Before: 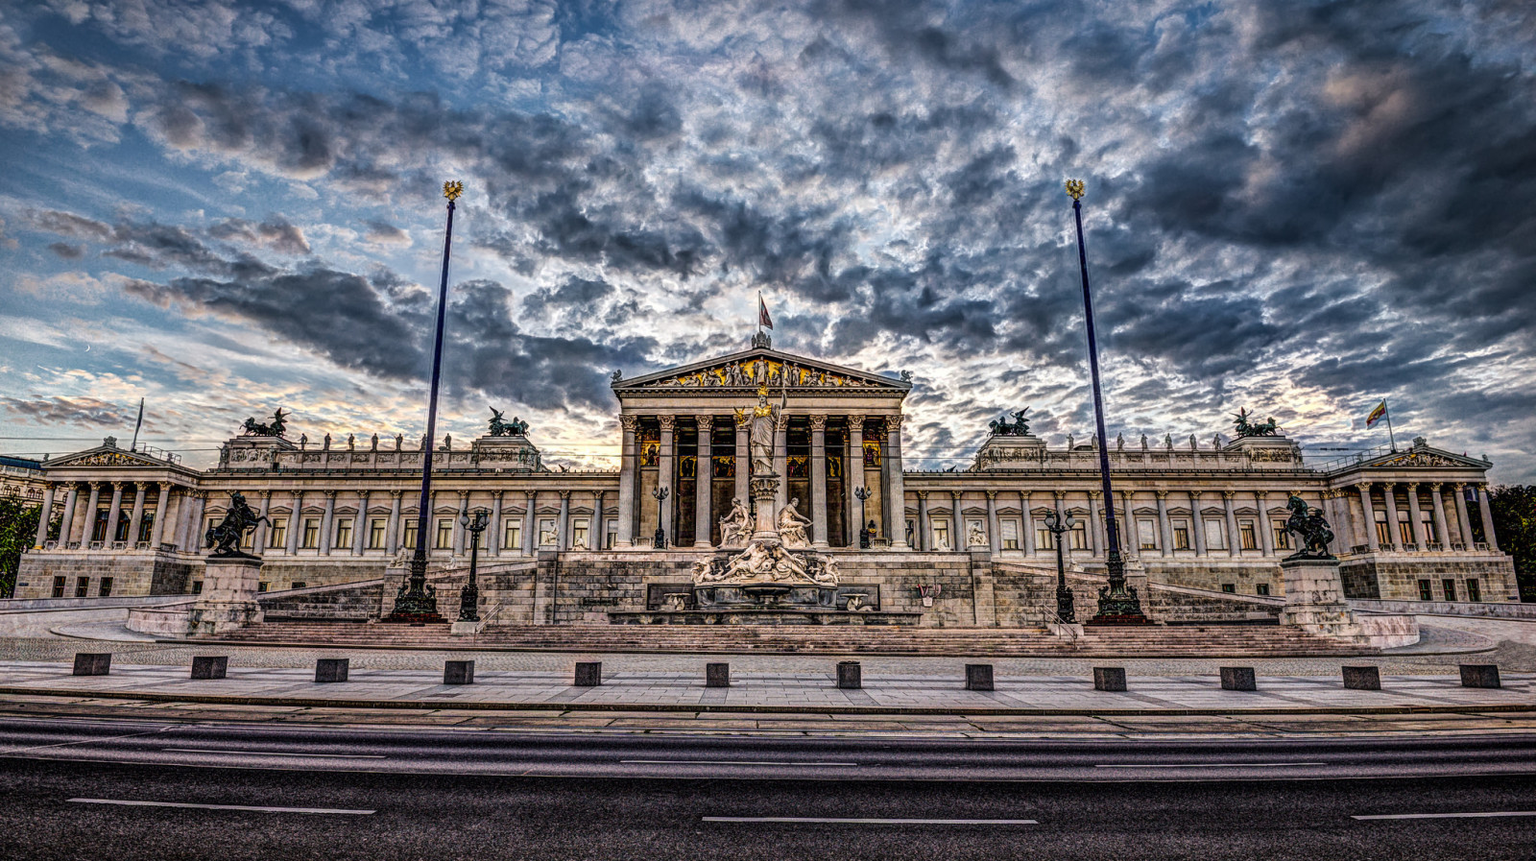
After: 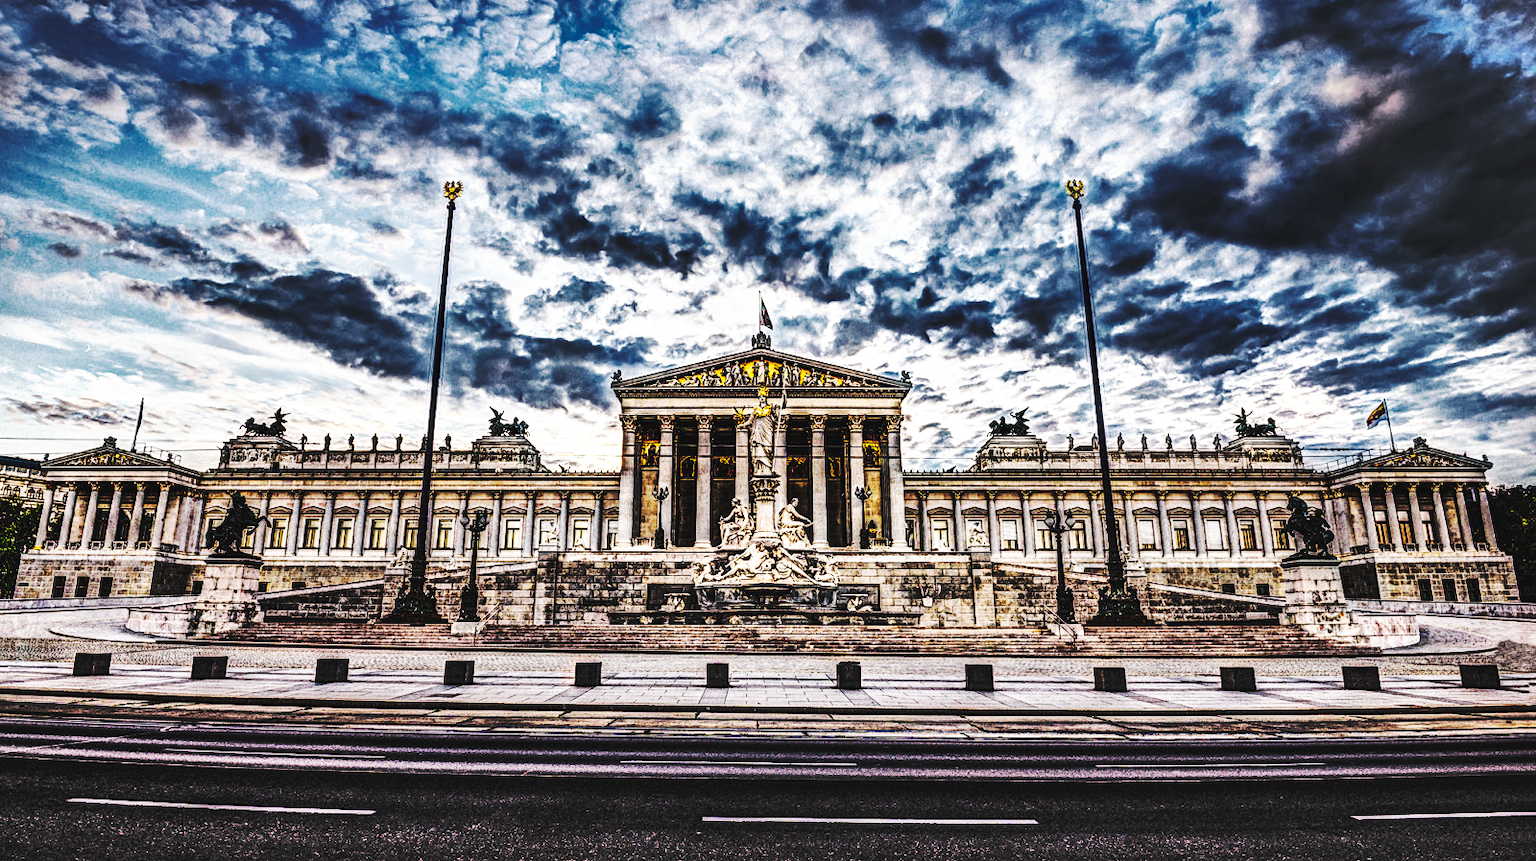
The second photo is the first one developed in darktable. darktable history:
shadows and highlights: shadows 58.19, soften with gaussian
base curve: curves: ch0 [(0, 0.015) (0.085, 0.116) (0.134, 0.298) (0.19, 0.545) (0.296, 0.764) (0.599, 0.982) (1, 1)], preserve colors none
levels: mode automatic, gray 59.41%
